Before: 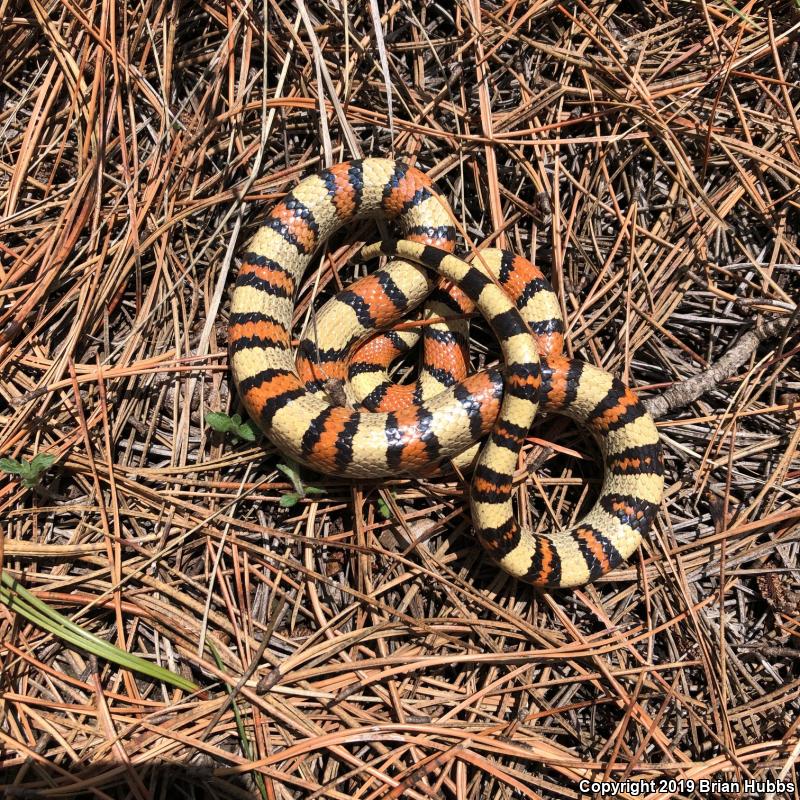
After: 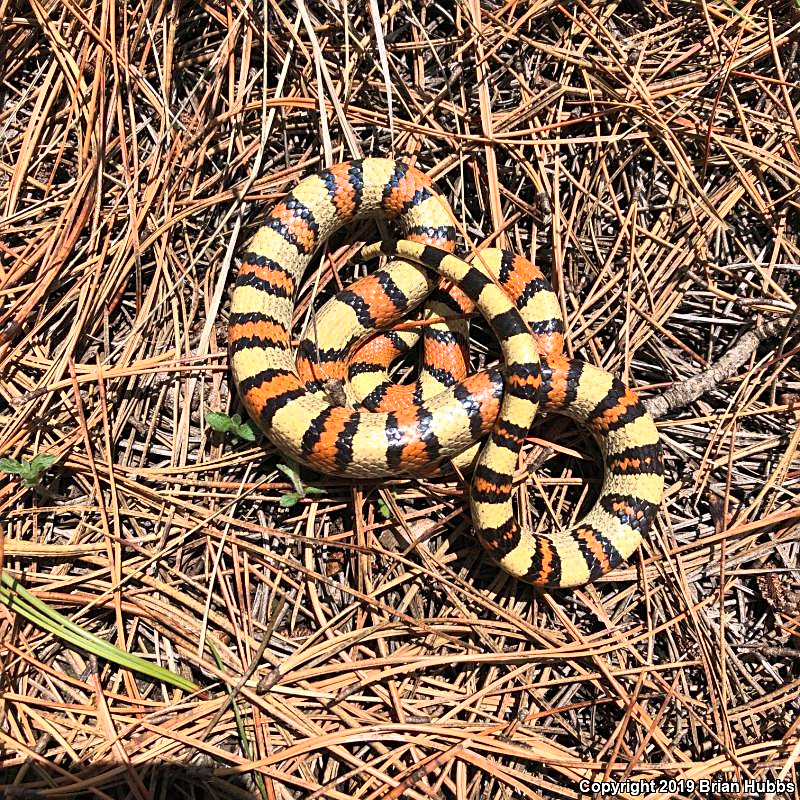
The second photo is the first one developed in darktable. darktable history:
sharpen: on, module defaults
contrast brightness saturation: contrast 0.203, brightness 0.167, saturation 0.223
